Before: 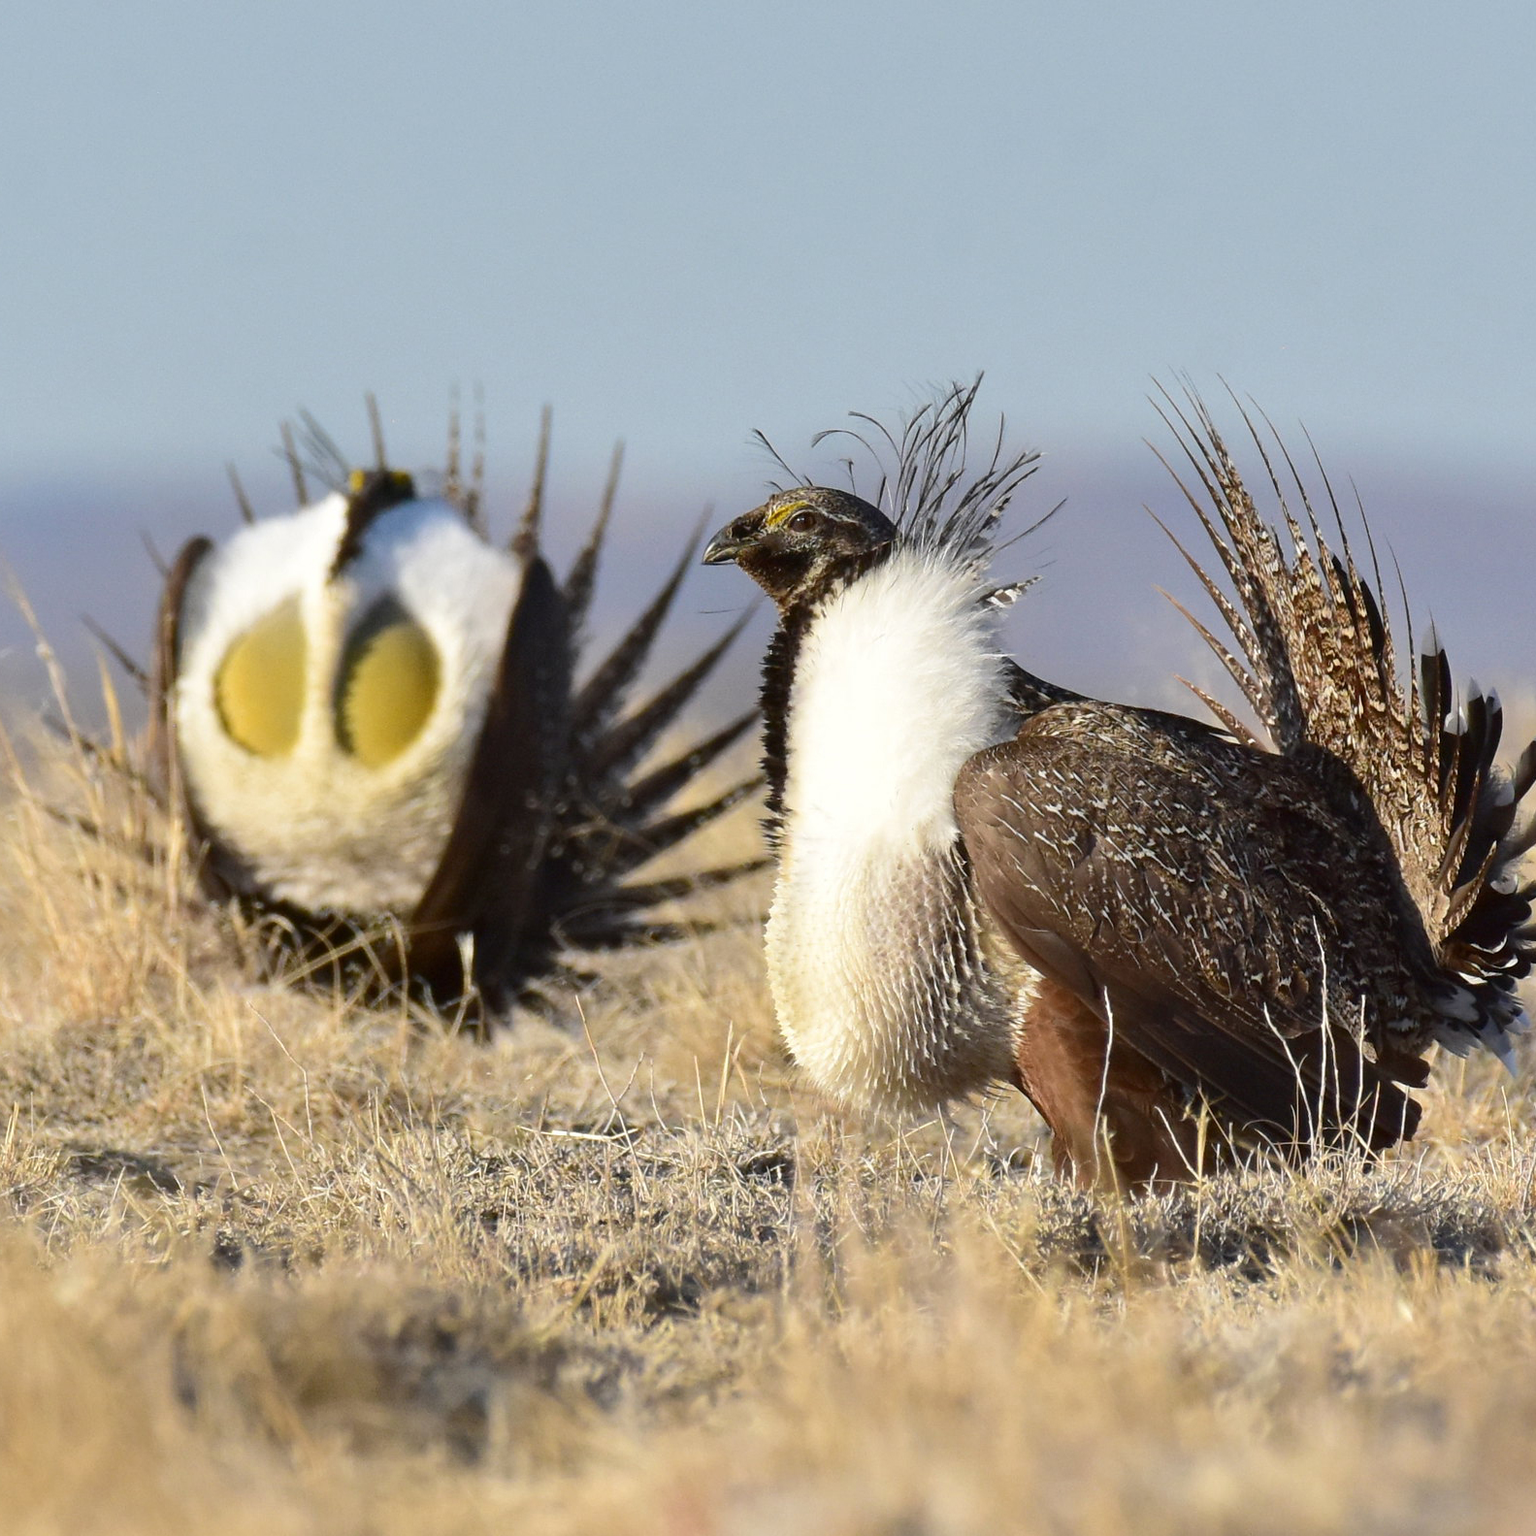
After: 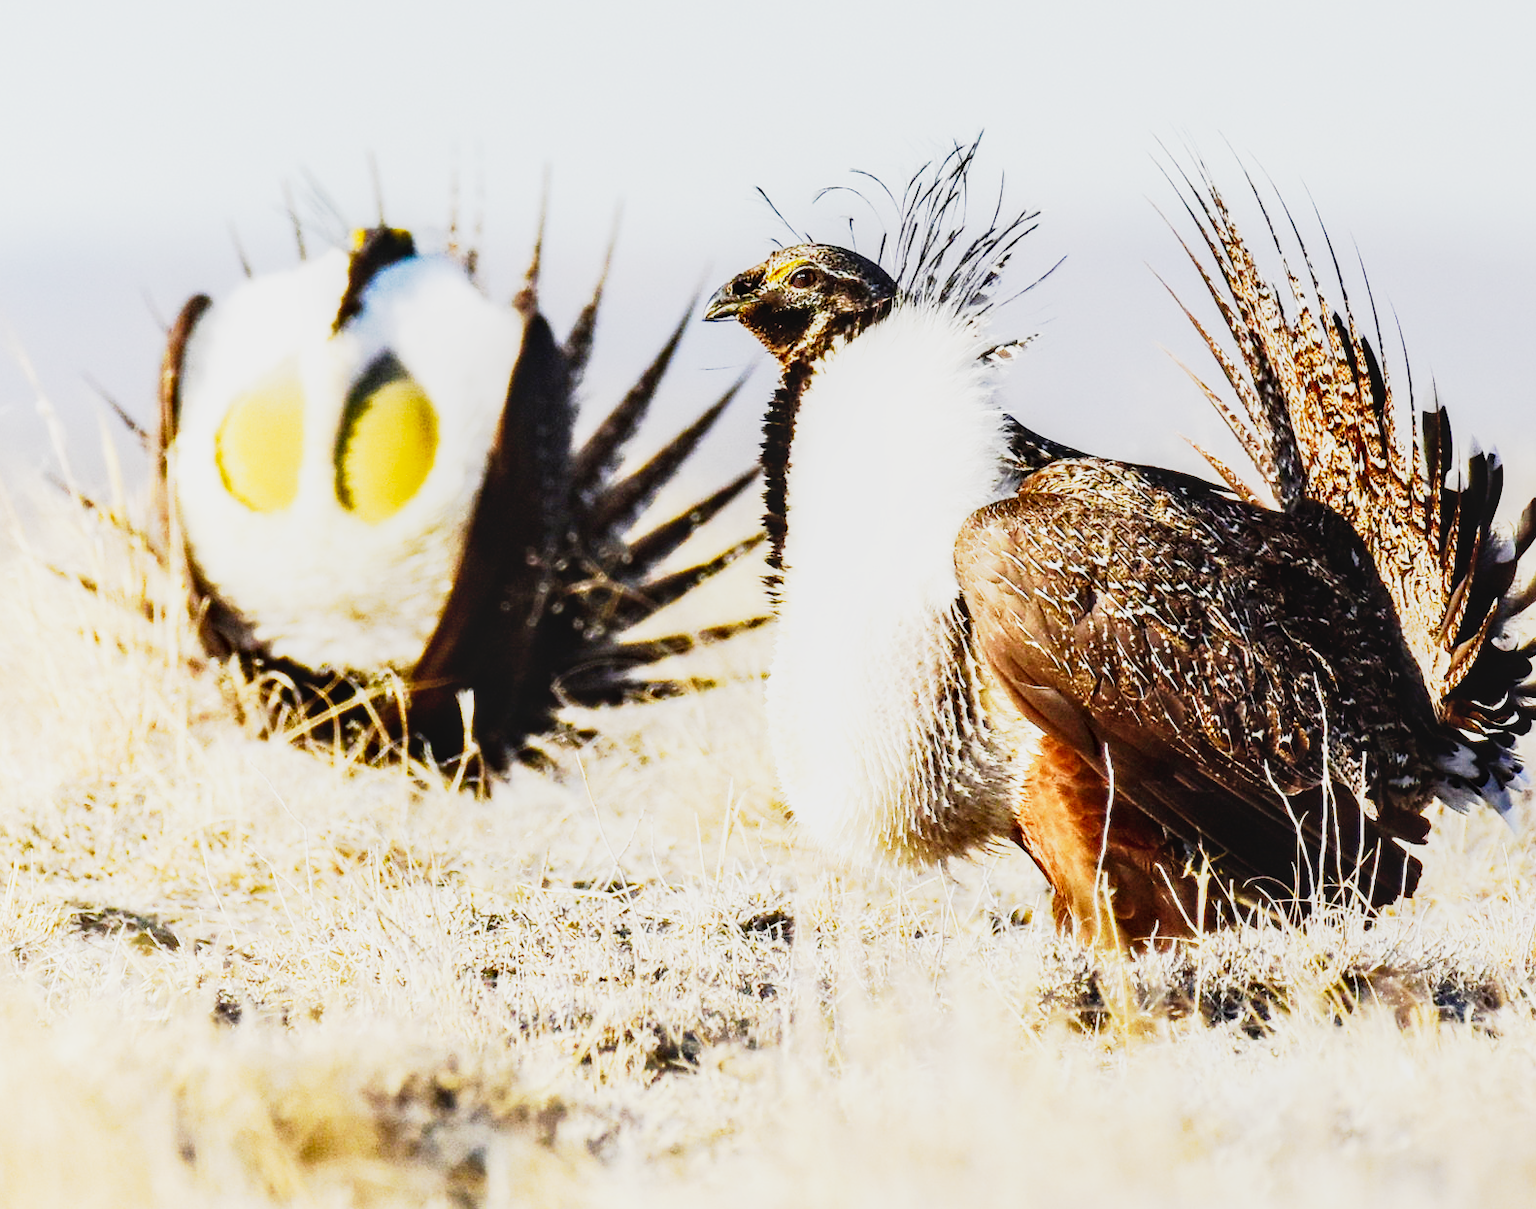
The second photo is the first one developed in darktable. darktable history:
base curve: curves: ch0 [(0, 0) (0.007, 0.004) (0.027, 0.03) (0.046, 0.07) (0.207, 0.54) (0.442, 0.872) (0.673, 0.972) (1, 1)], preserve colors none
tone curve: curves: ch0 [(0, 0) (0.078, 0.029) (0.265, 0.241) (0.507, 0.56) (0.744, 0.826) (1, 0.948)]; ch1 [(0, 0) (0.346, 0.307) (0.418, 0.383) (0.46, 0.439) (0.482, 0.493) (0.502, 0.5) (0.517, 0.506) (0.55, 0.557) (0.601, 0.637) (0.666, 0.7) (1, 1)]; ch2 [(0, 0) (0.346, 0.34) (0.431, 0.45) (0.485, 0.494) (0.5, 0.498) (0.508, 0.499) (0.532, 0.546) (0.579, 0.628) (0.625, 0.668) (1, 1)], preserve colors none
crop and rotate: top 15.881%, bottom 5.379%
local contrast: on, module defaults
